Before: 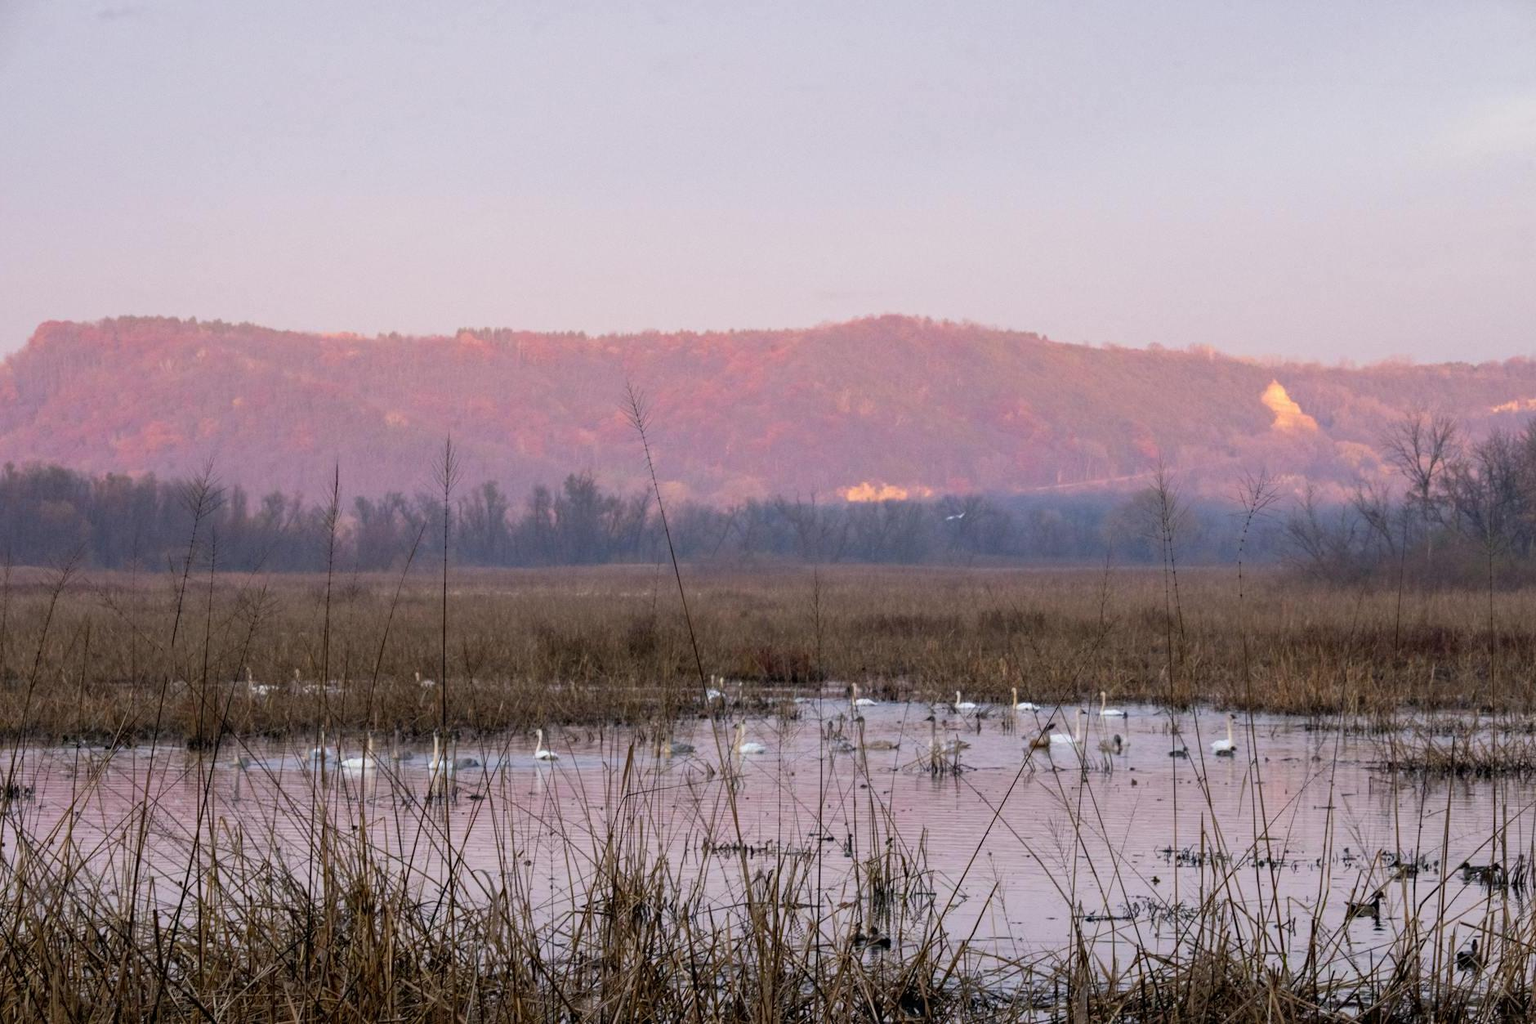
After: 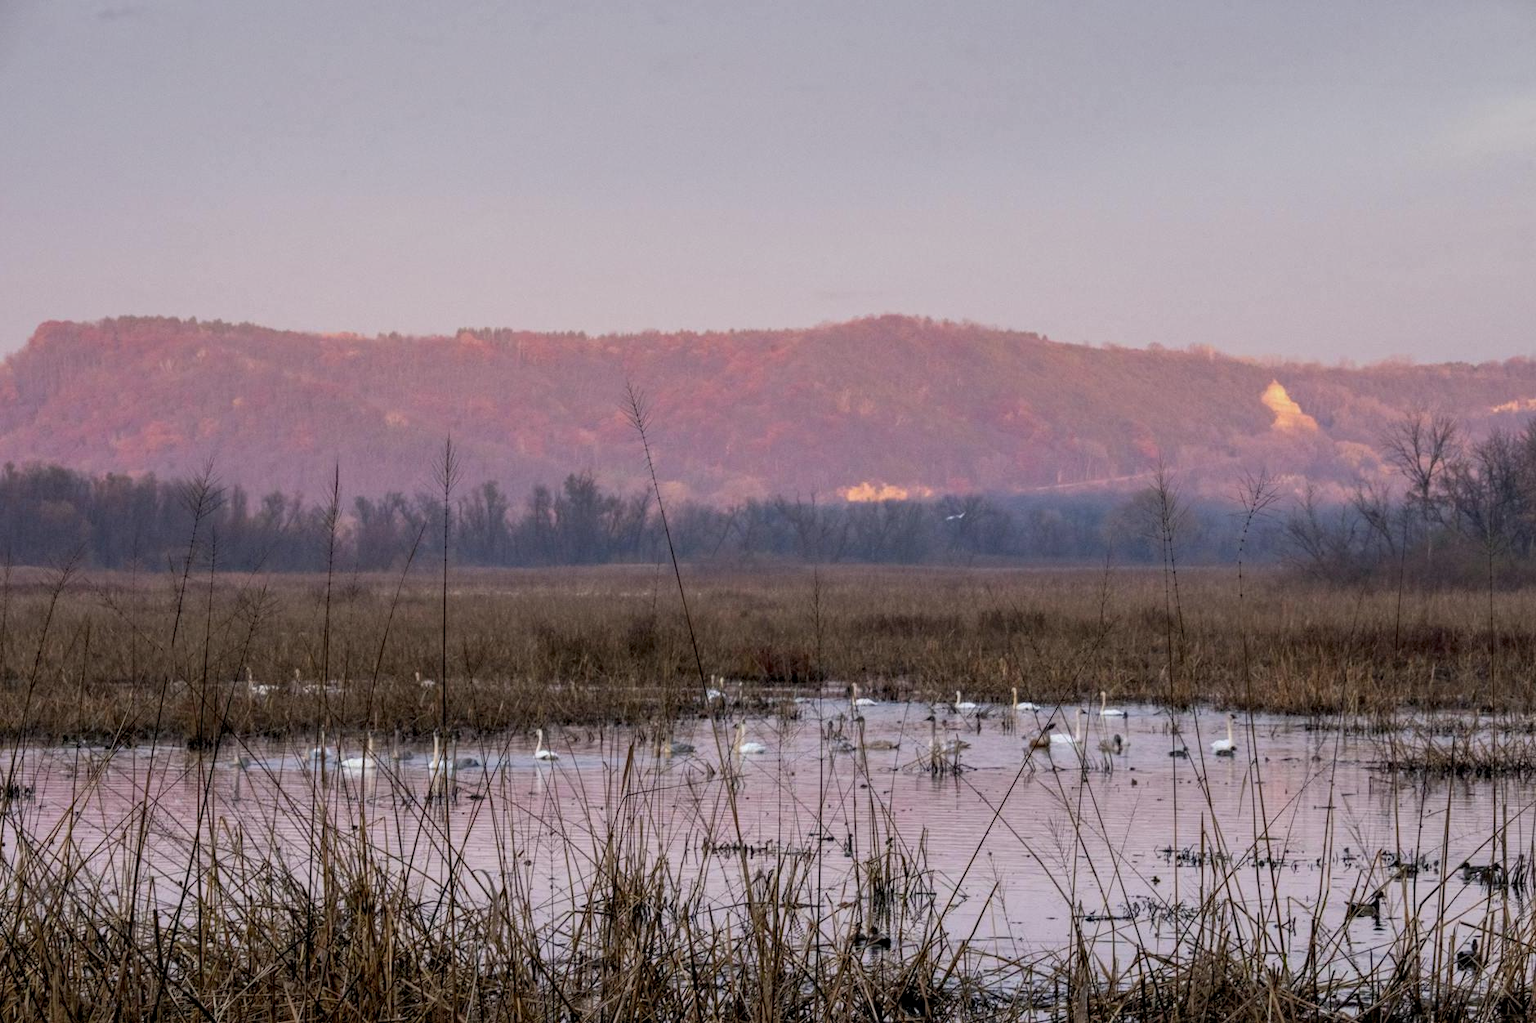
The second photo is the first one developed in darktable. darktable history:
local contrast: on, module defaults
graduated density: on, module defaults
